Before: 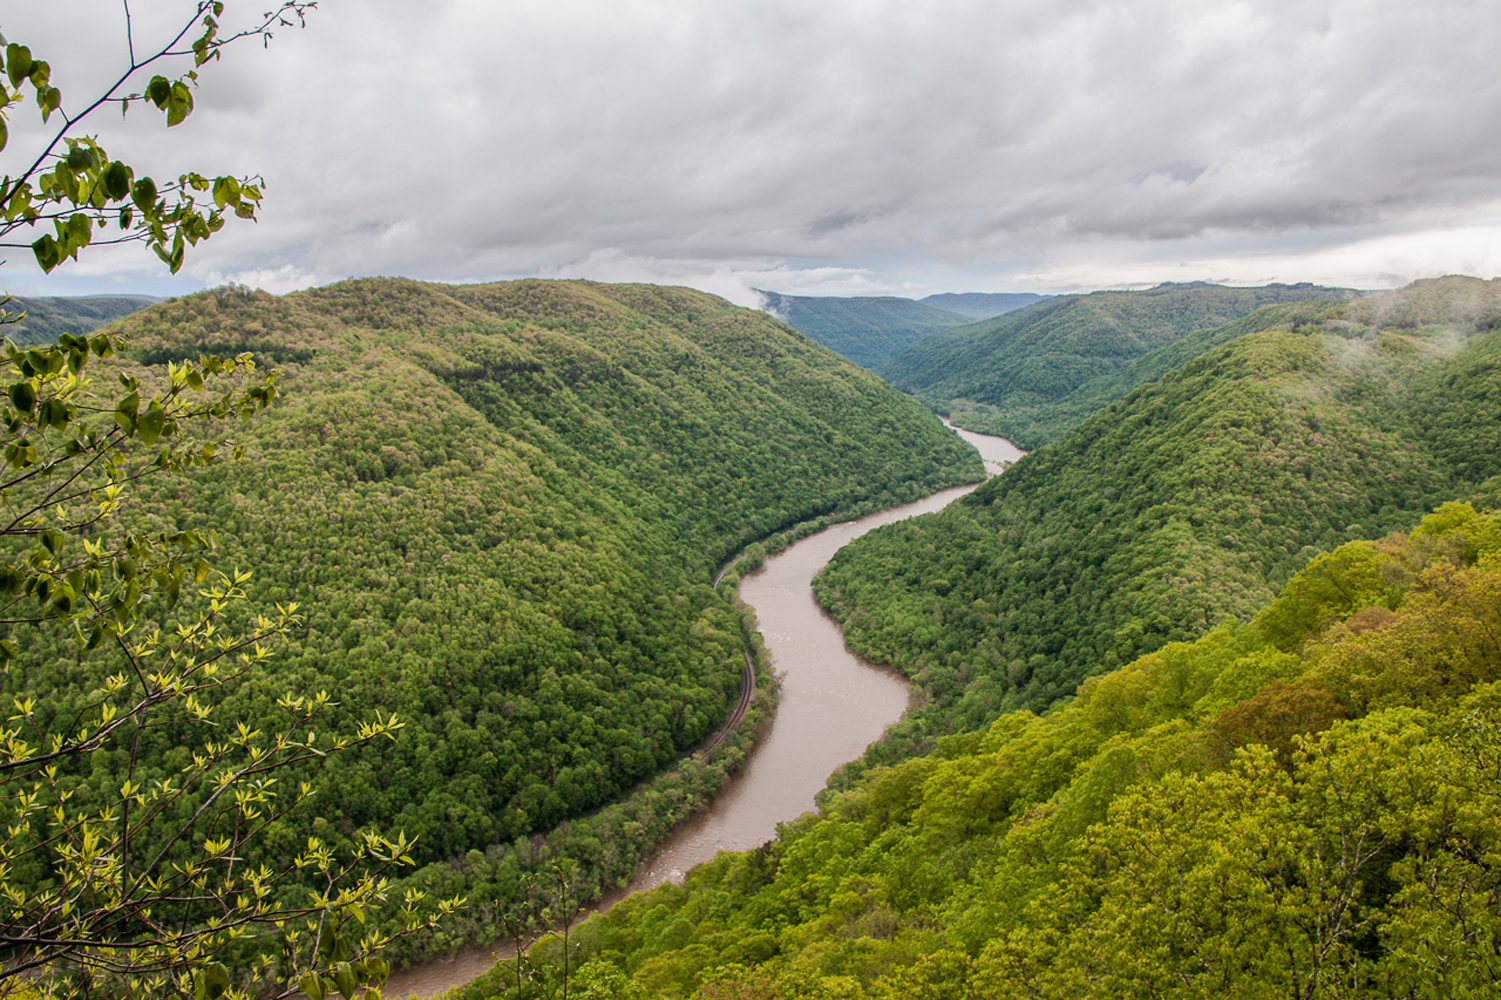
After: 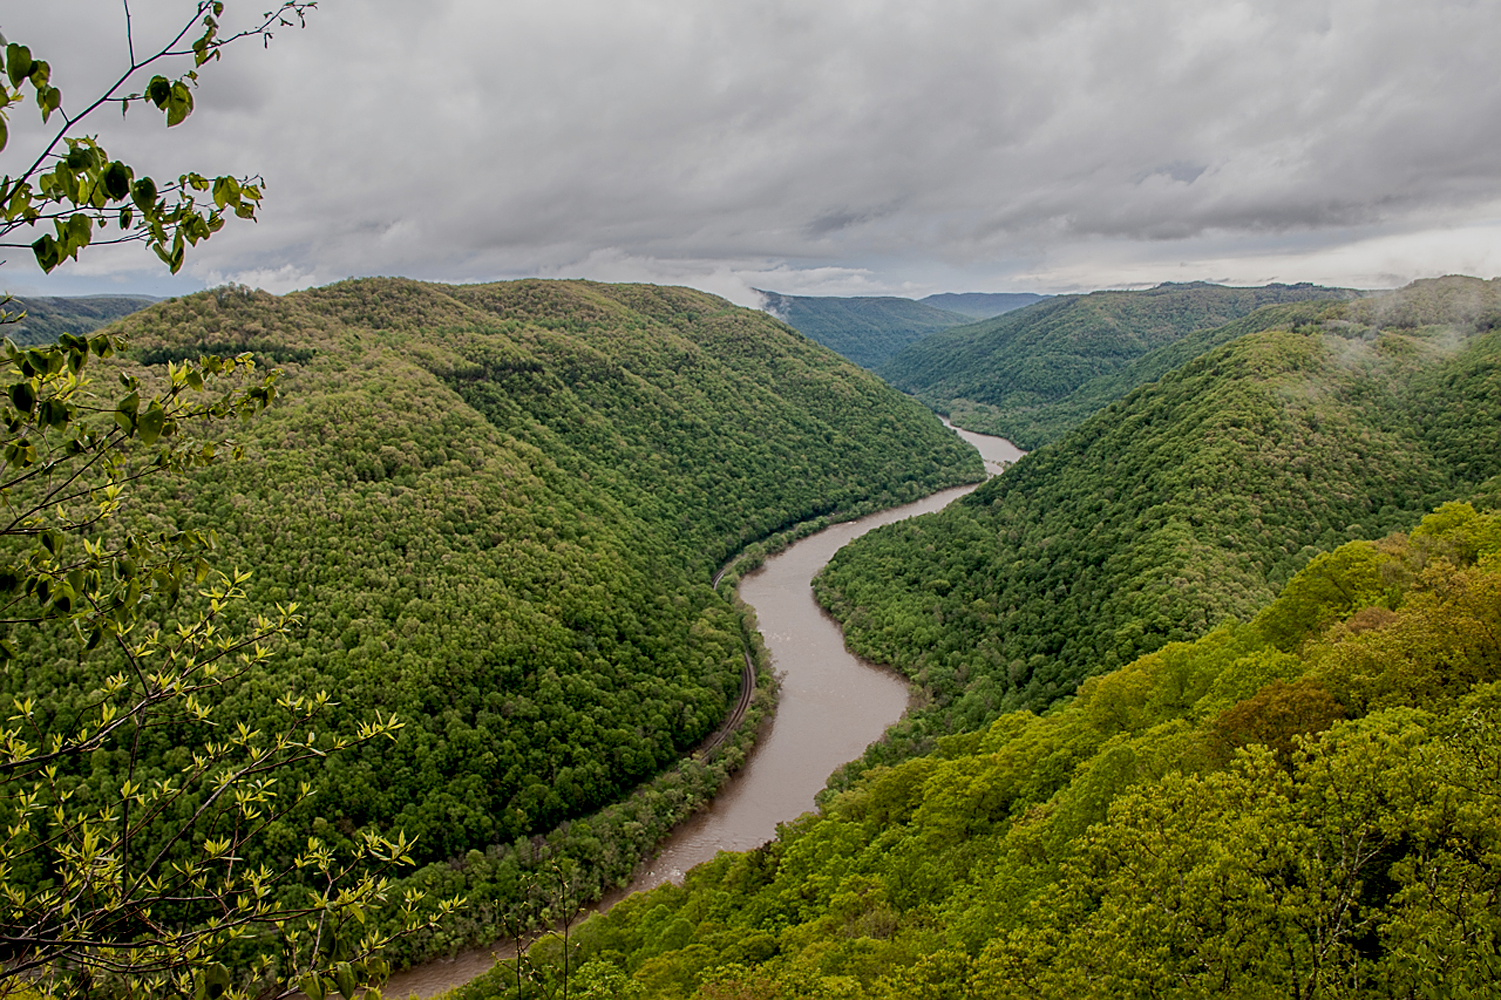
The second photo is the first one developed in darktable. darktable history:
sharpen: on, module defaults
exposure: black level correction 0.011, exposure -0.48 EV, compensate highlight preservation false
